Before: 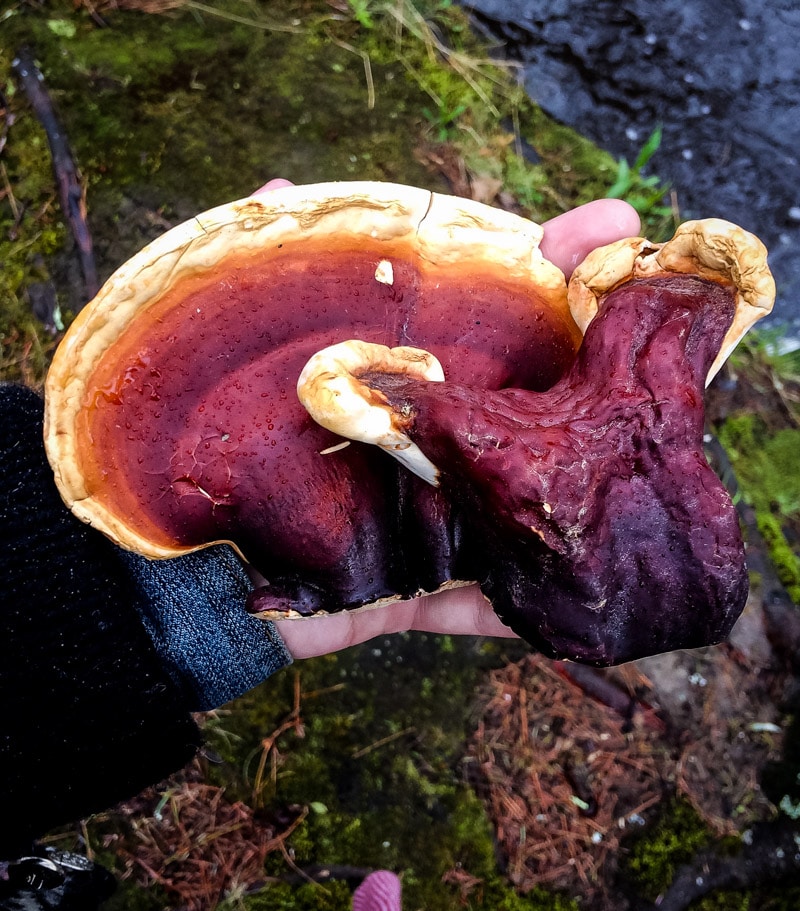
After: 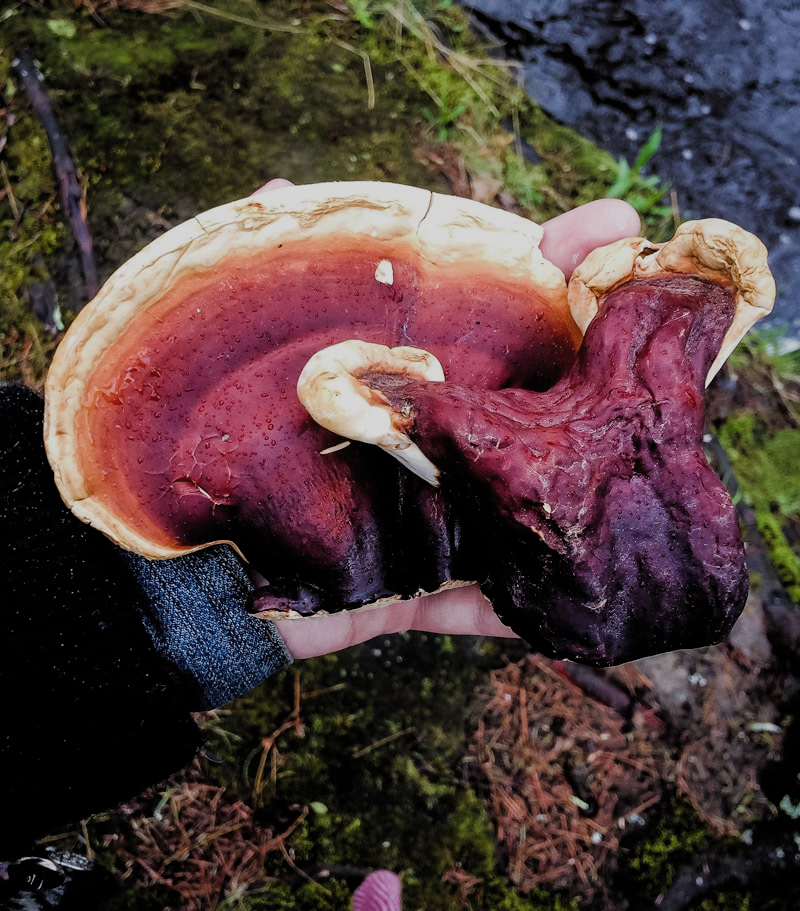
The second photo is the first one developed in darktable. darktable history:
filmic rgb: black relative exposure -7.44 EV, white relative exposure 4.86 EV, threshold 5.94 EV, hardness 3.39, preserve chrominance RGB euclidean norm (legacy), color science v4 (2020), enable highlight reconstruction true
